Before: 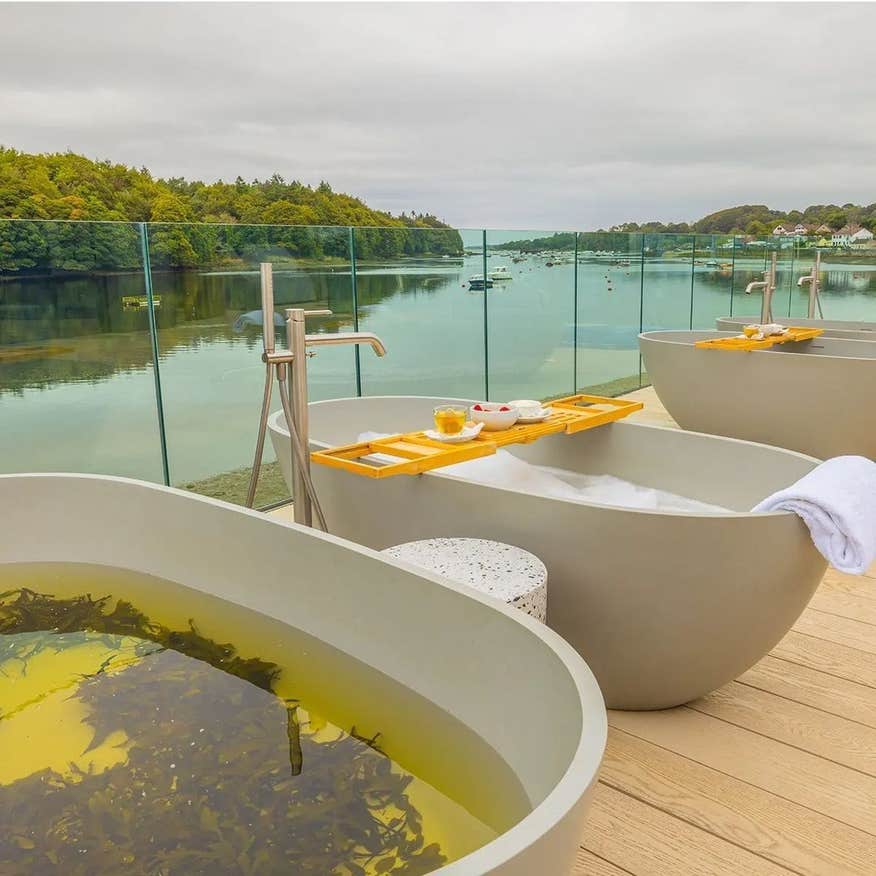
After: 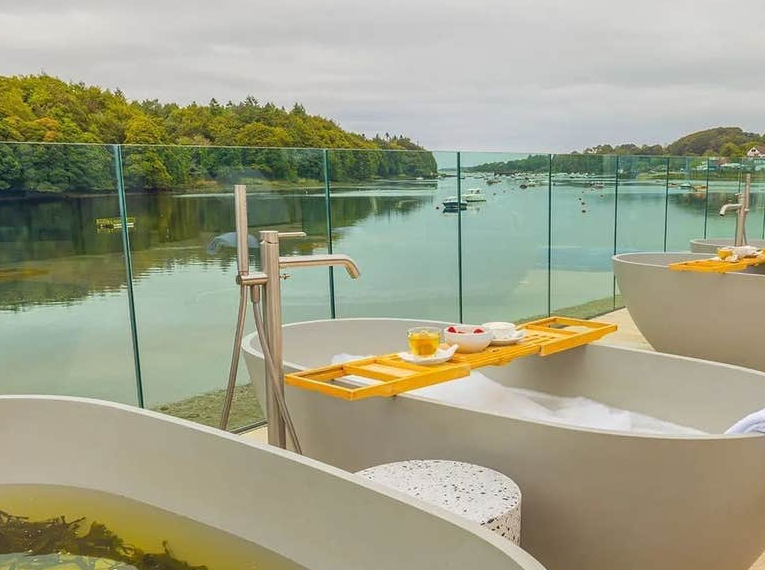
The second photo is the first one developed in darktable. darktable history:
crop: left 2.969%, top 8.972%, right 9.664%, bottom 25.937%
